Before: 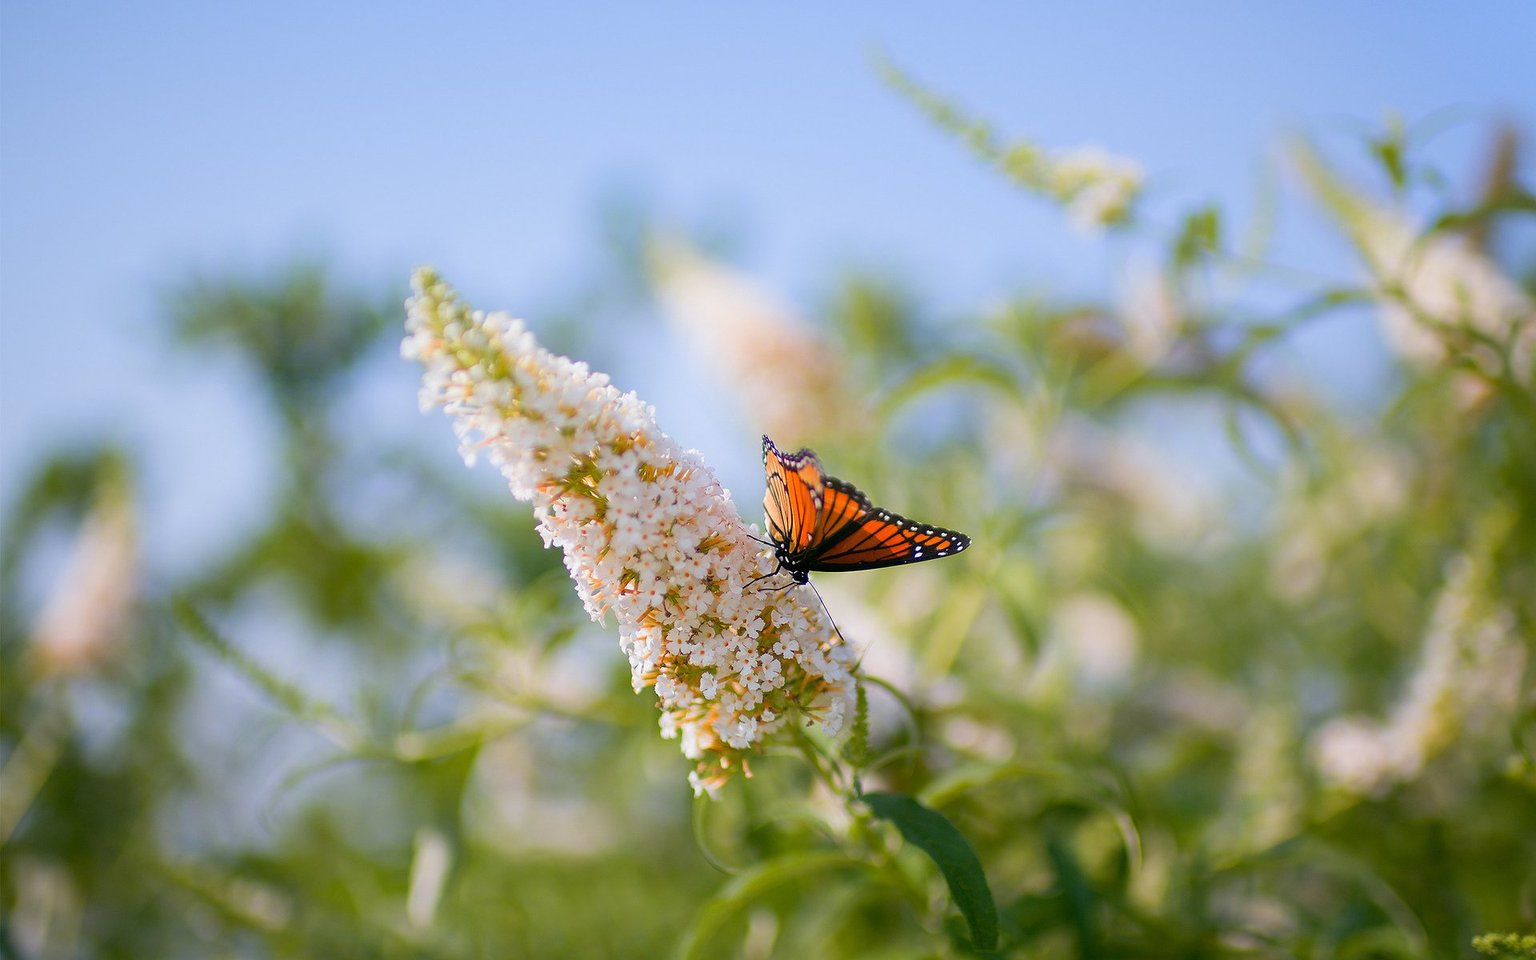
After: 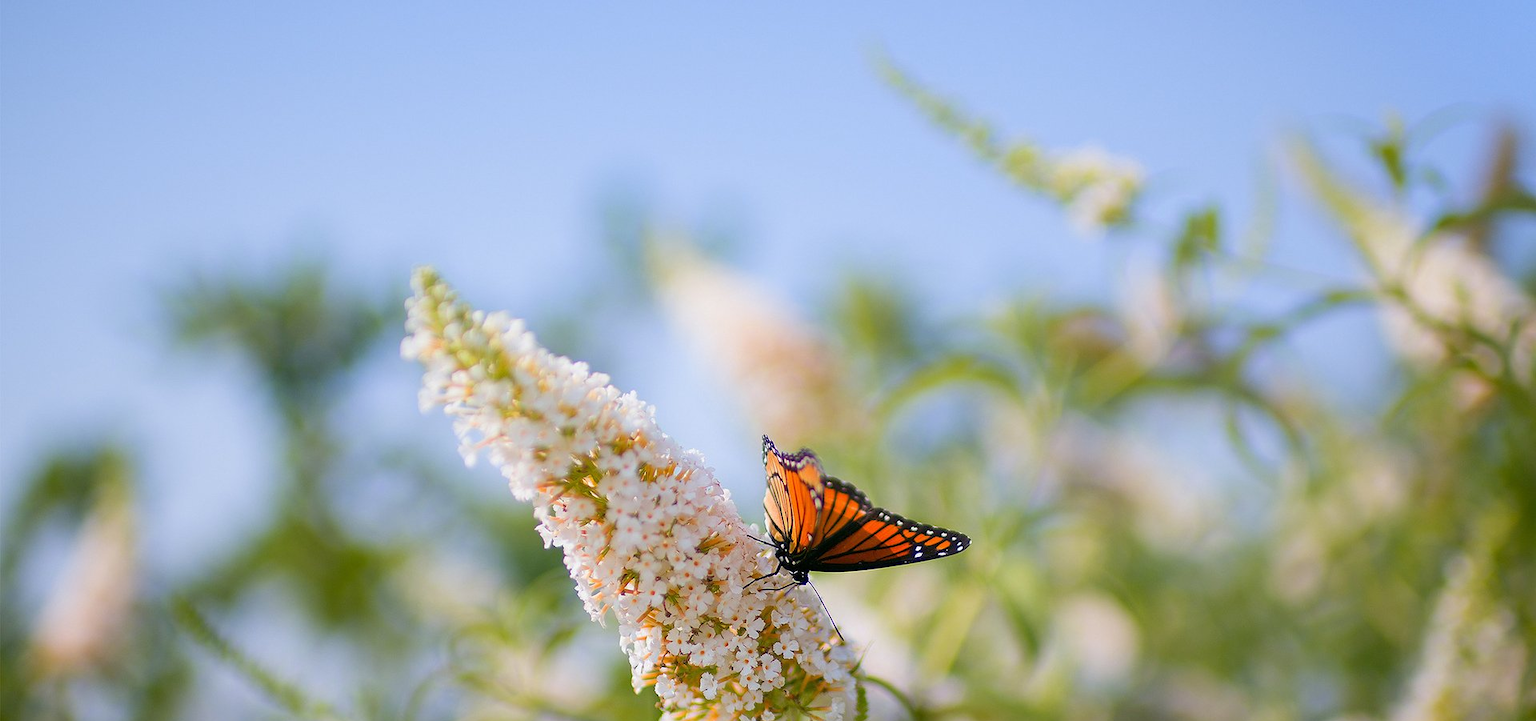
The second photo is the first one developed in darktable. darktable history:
crop: bottom 24.826%
